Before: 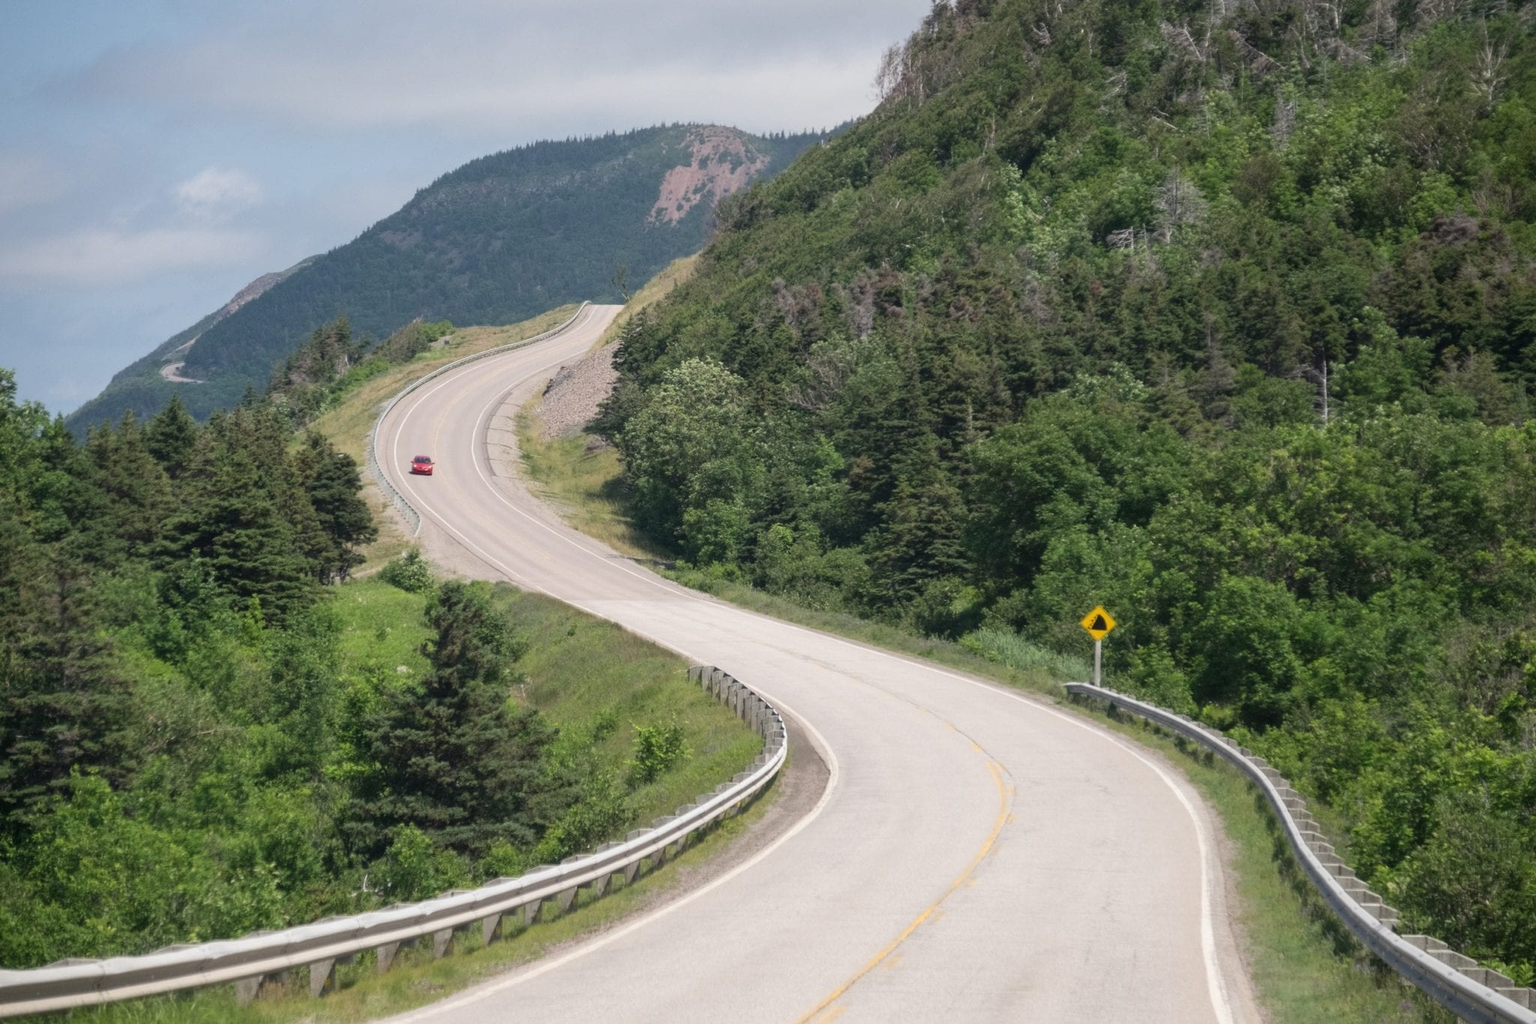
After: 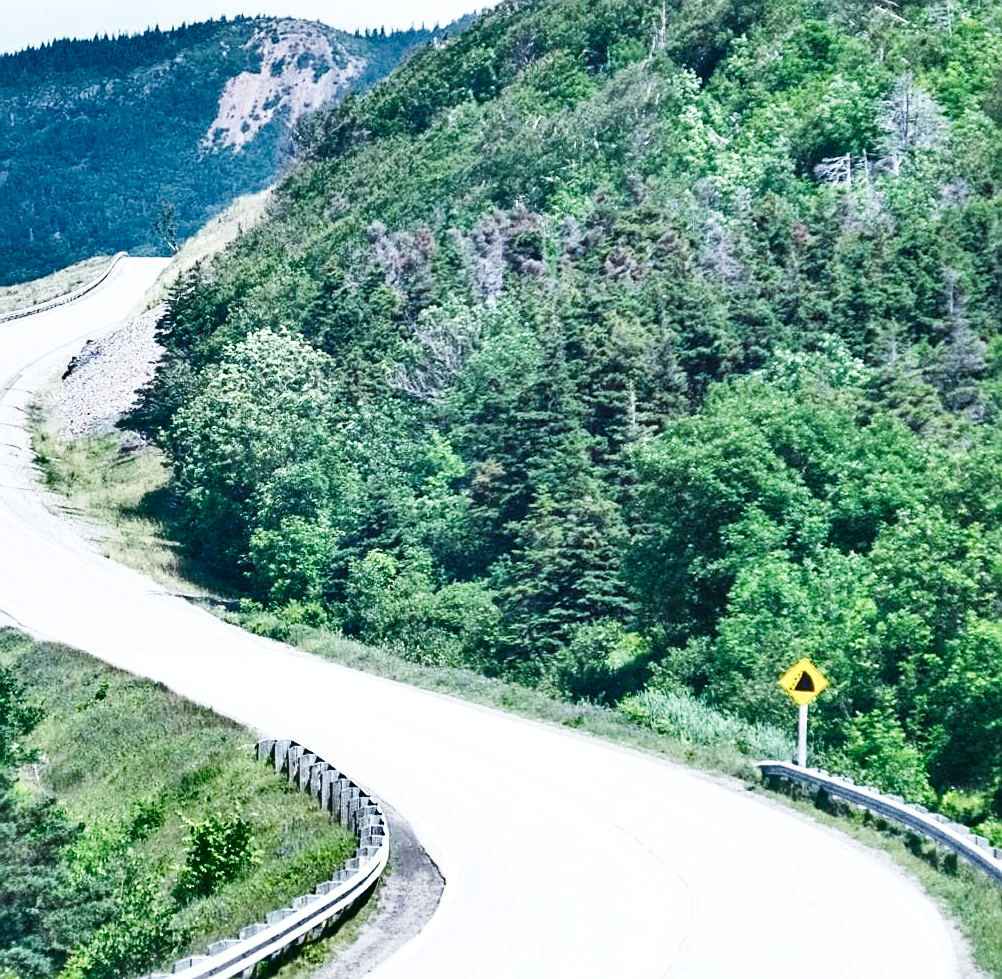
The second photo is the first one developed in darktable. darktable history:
color calibration: gray › normalize channels true, illuminant custom, x 0.389, y 0.387, temperature 3815.11 K, gamut compression 0.009
crop: left 32.303%, top 10.959%, right 18.737%, bottom 17.363%
base curve: curves: ch0 [(0, 0) (0.007, 0.004) (0.027, 0.03) (0.046, 0.07) (0.207, 0.54) (0.442, 0.872) (0.673, 0.972) (1, 1)], preserve colors none
exposure: black level correction 0, exposure 0.499 EV, compensate highlight preservation false
sharpen: on, module defaults
shadows and highlights: shadows 20.79, highlights -81.55, soften with gaussian
